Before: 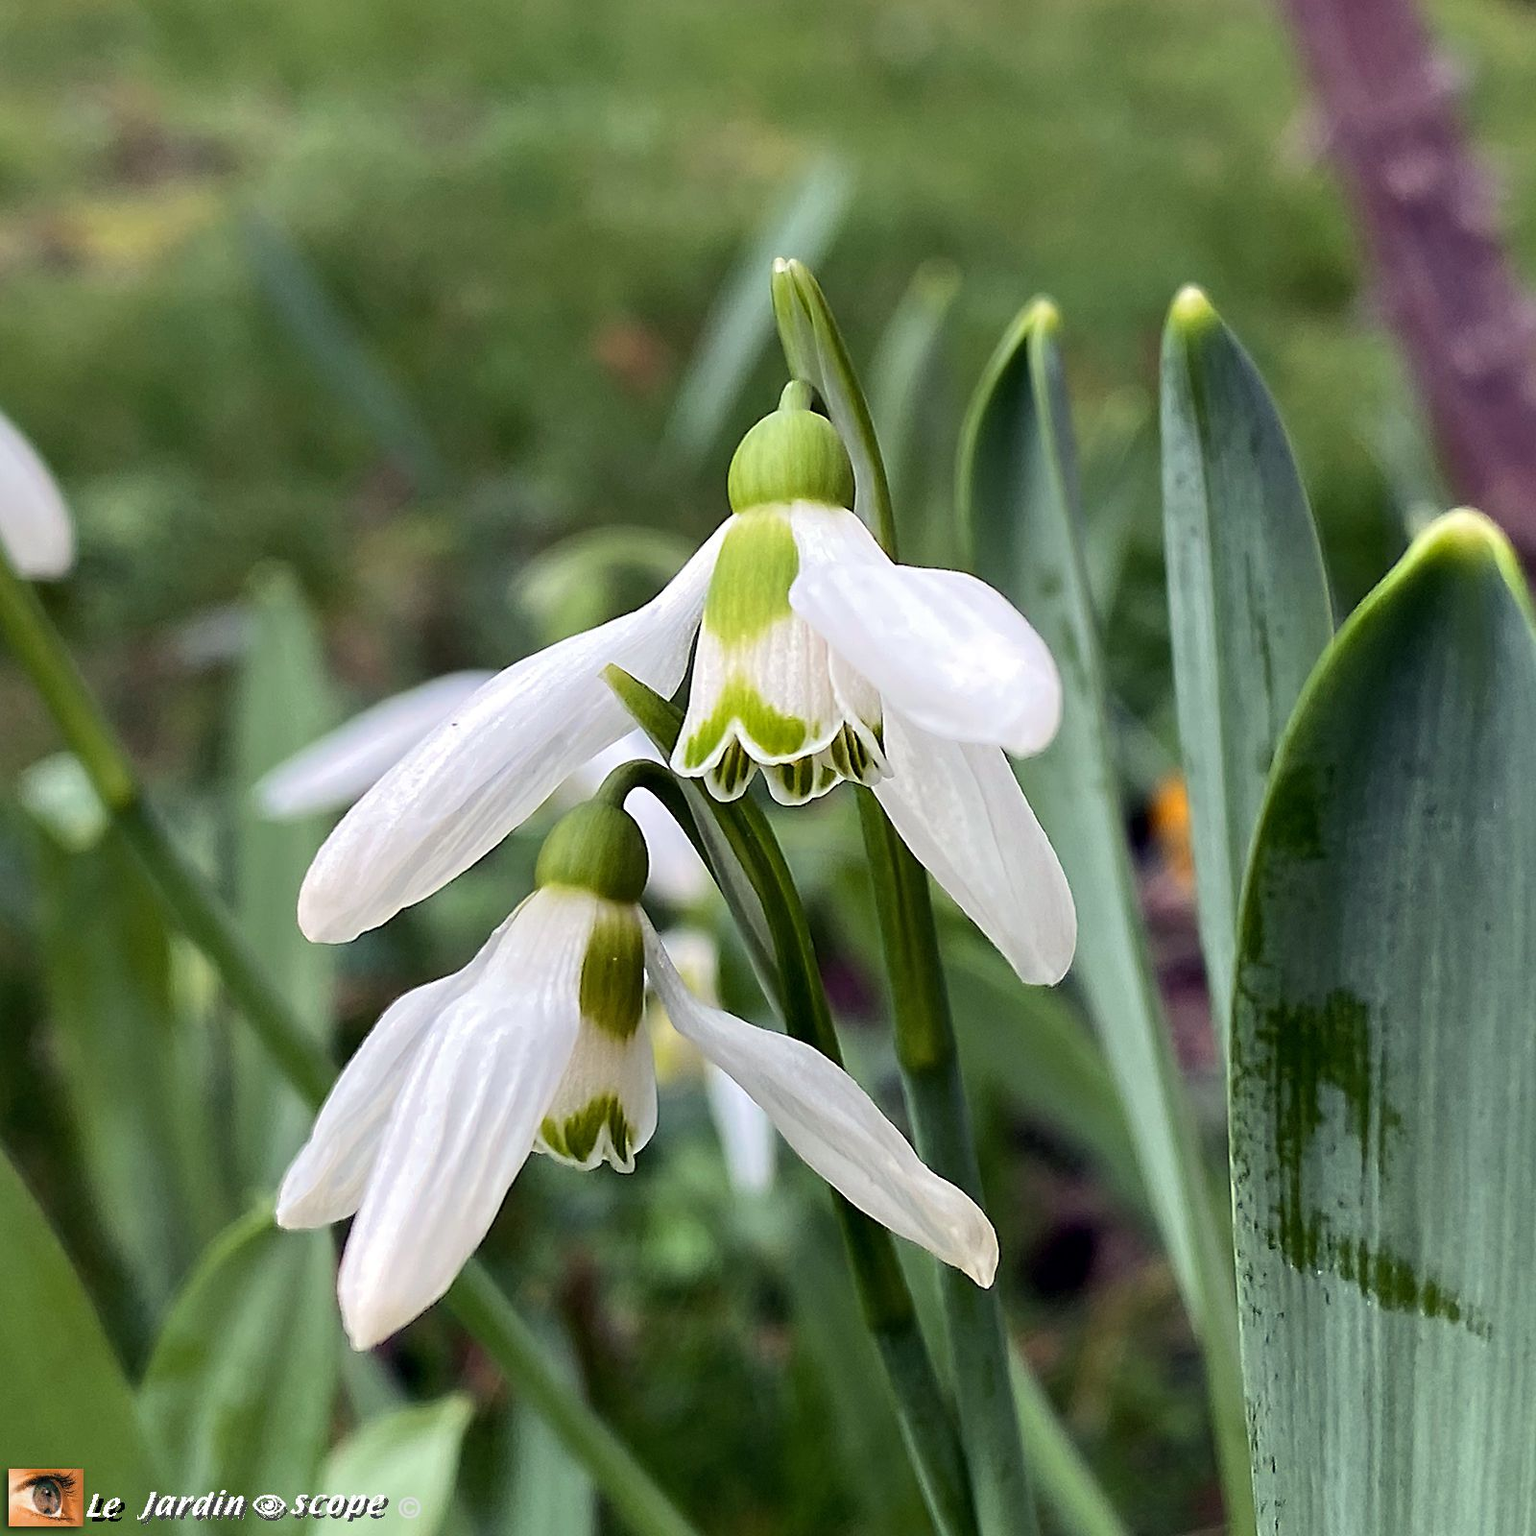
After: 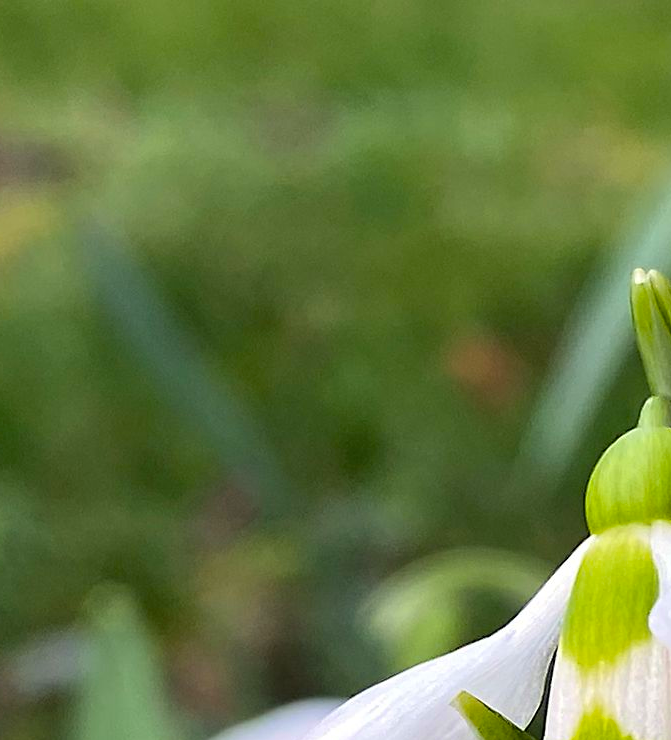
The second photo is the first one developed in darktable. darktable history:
color balance rgb: perceptual saturation grading › global saturation 20%, global vibrance 20%
crop and rotate: left 10.817%, top 0.062%, right 47.194%, bottom 53.626%
tone equalizer: on, module defaults
